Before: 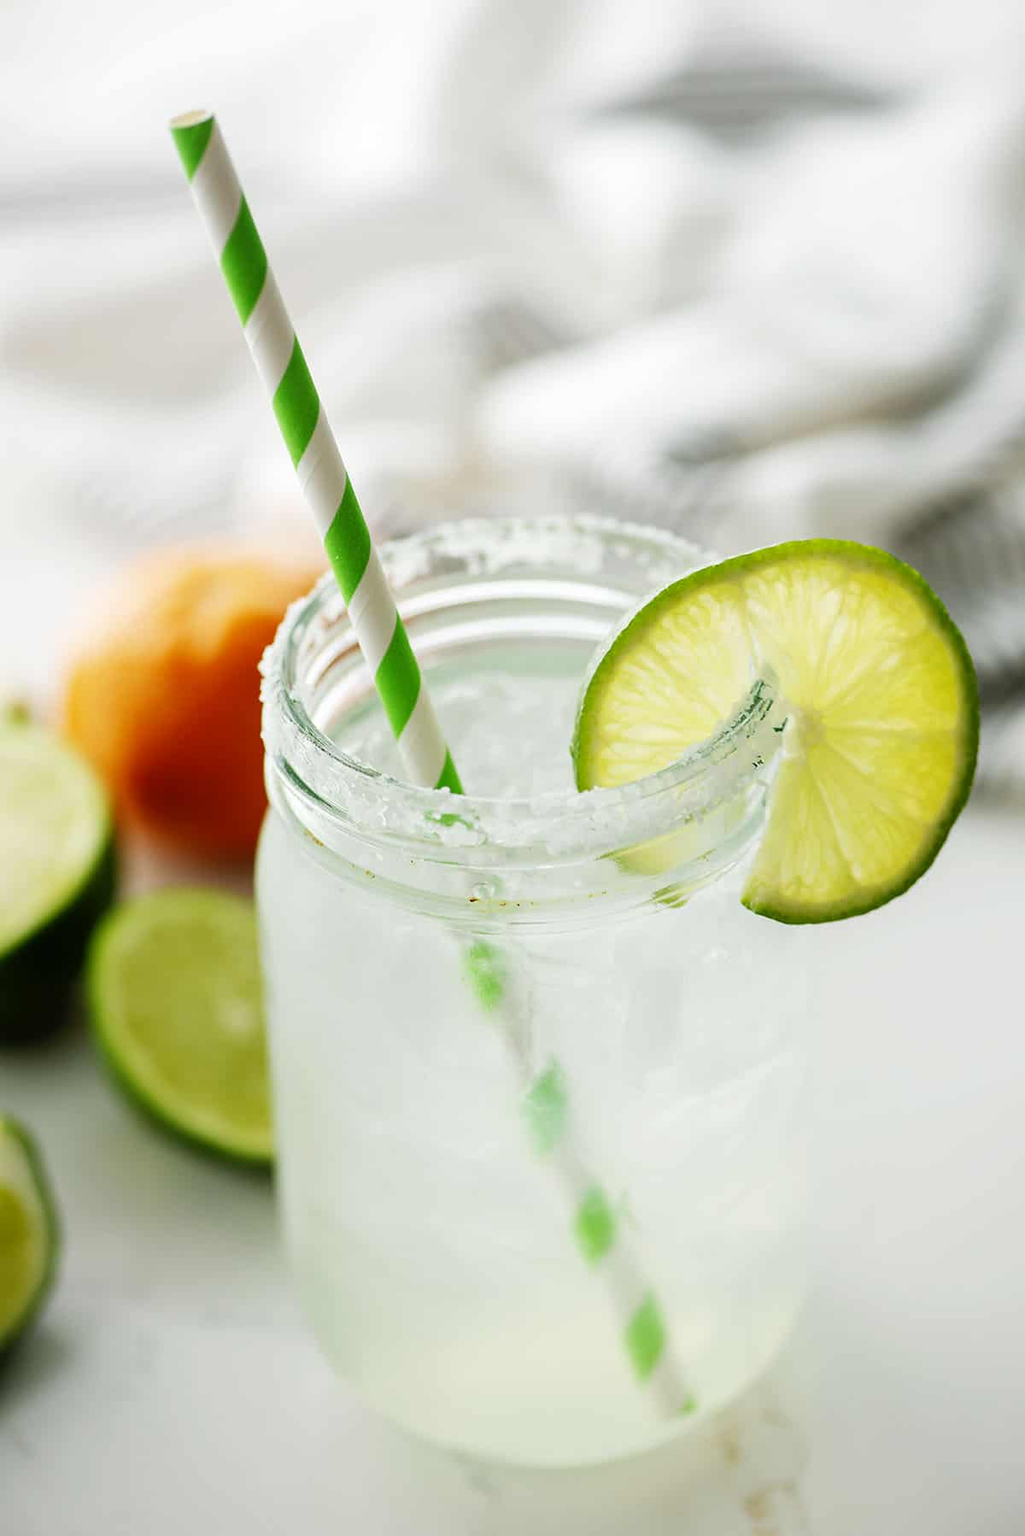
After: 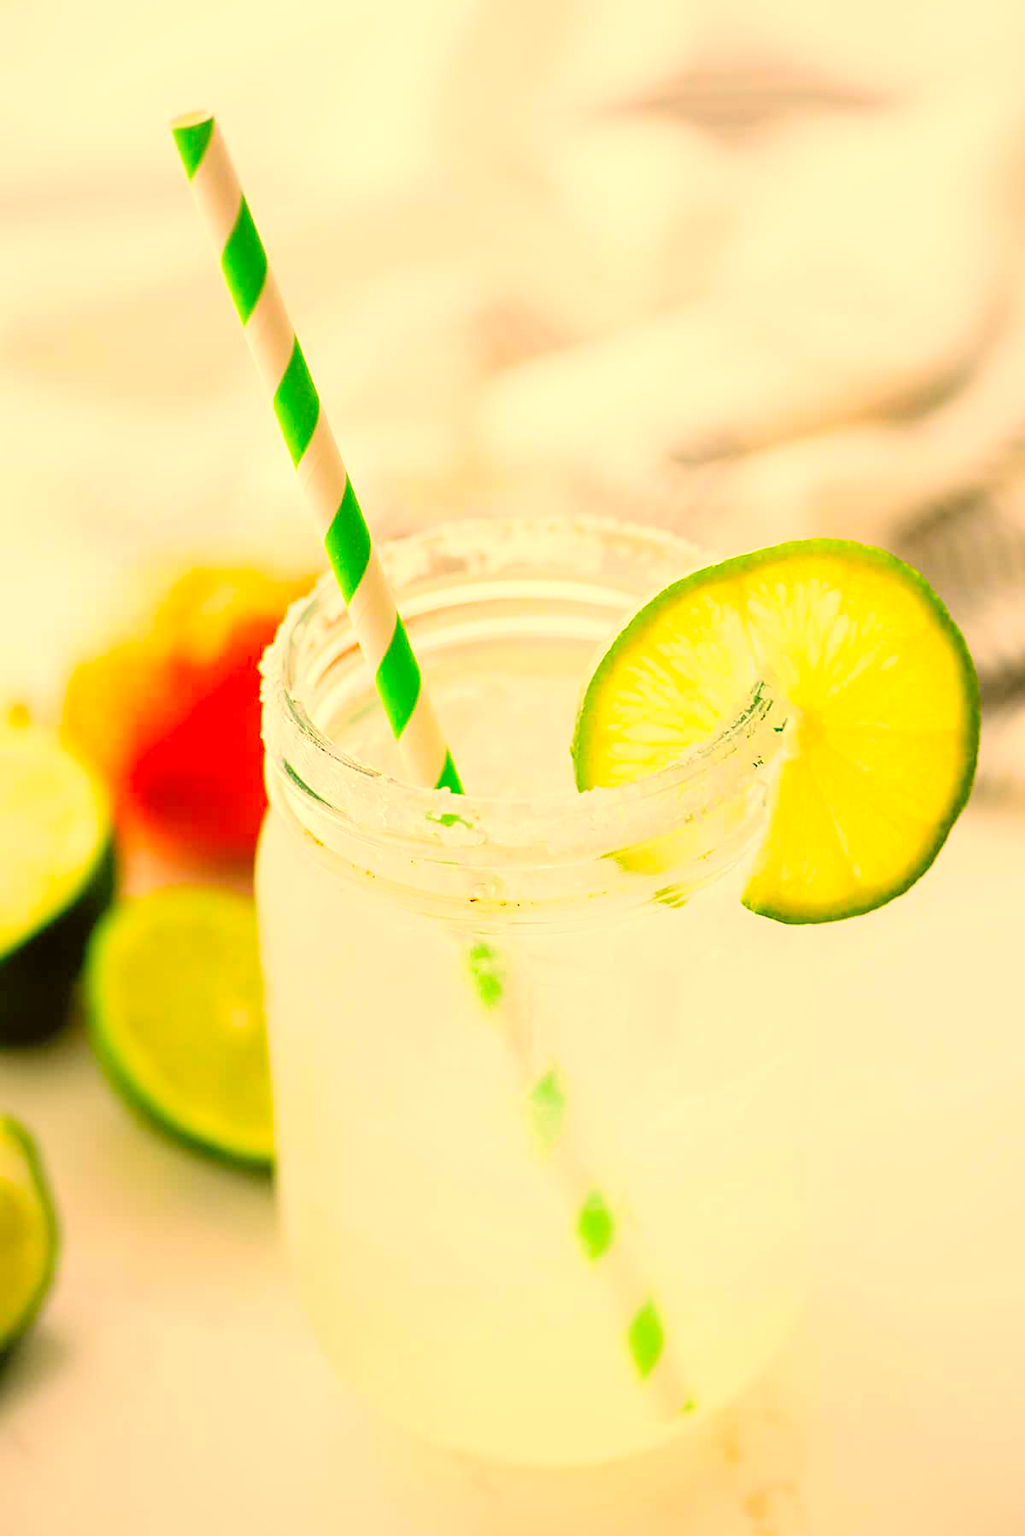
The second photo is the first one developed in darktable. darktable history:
contrast brightness saturation: contrast 0.1, brightness 0.311, saturation 0.146
color correction: highlights a* 17.99, highlights b* 35.08, shadows a* 1.32, shadows b* 6.37, saturation 1.05
exposure: exposure 0.298 EV, compensate highlight preservation false
